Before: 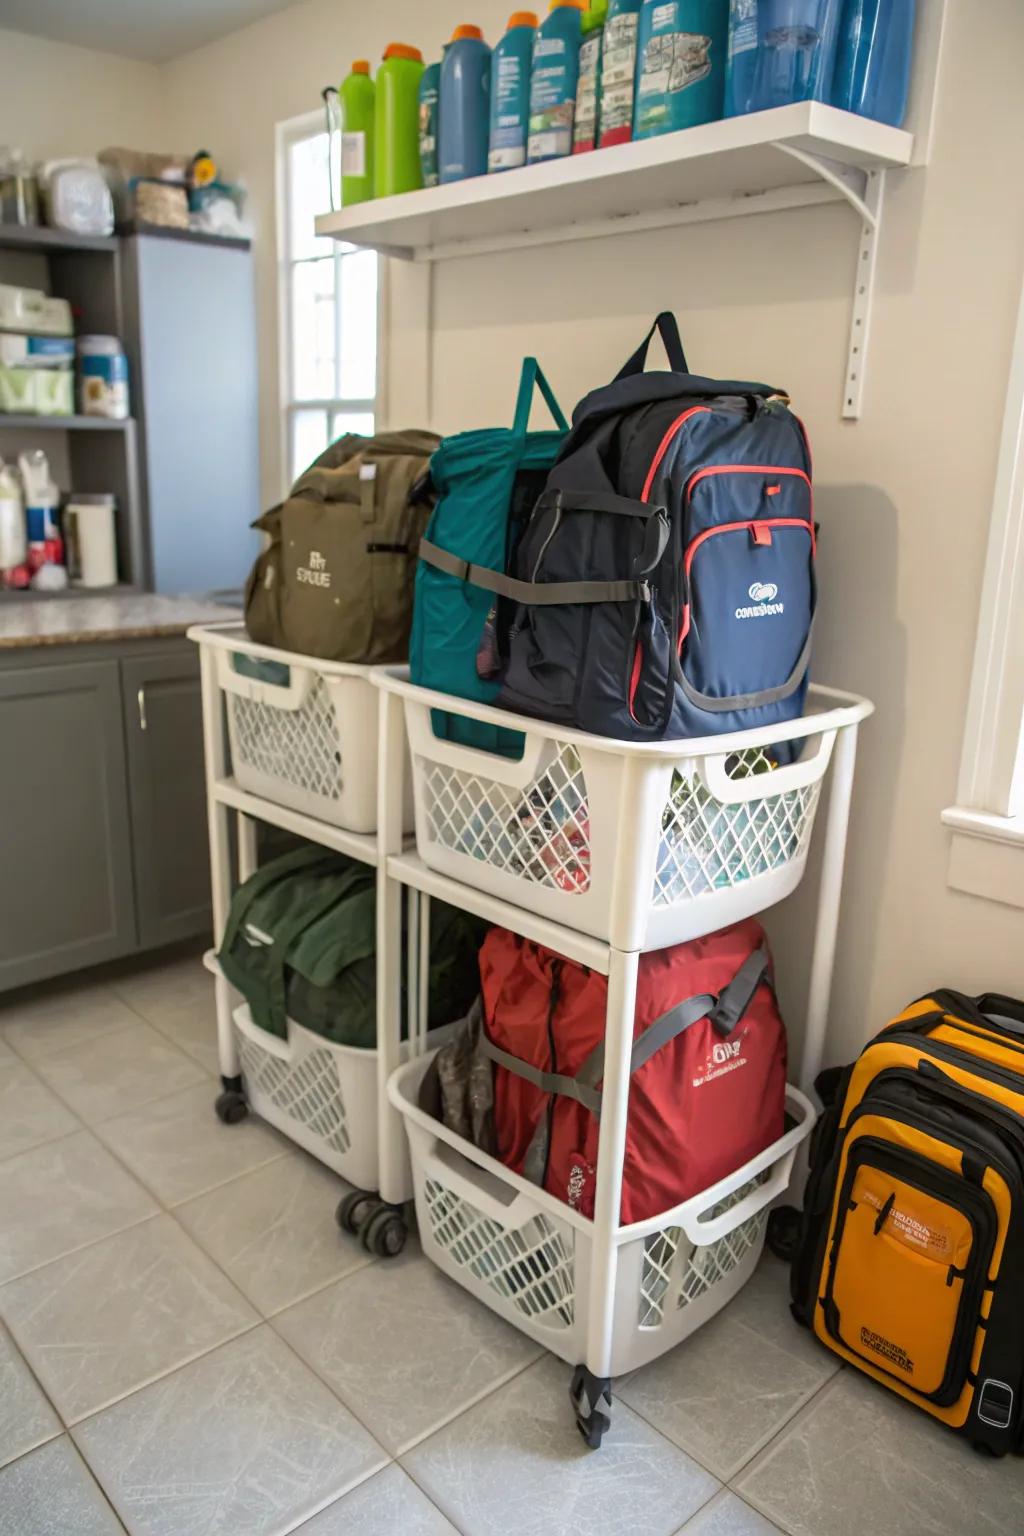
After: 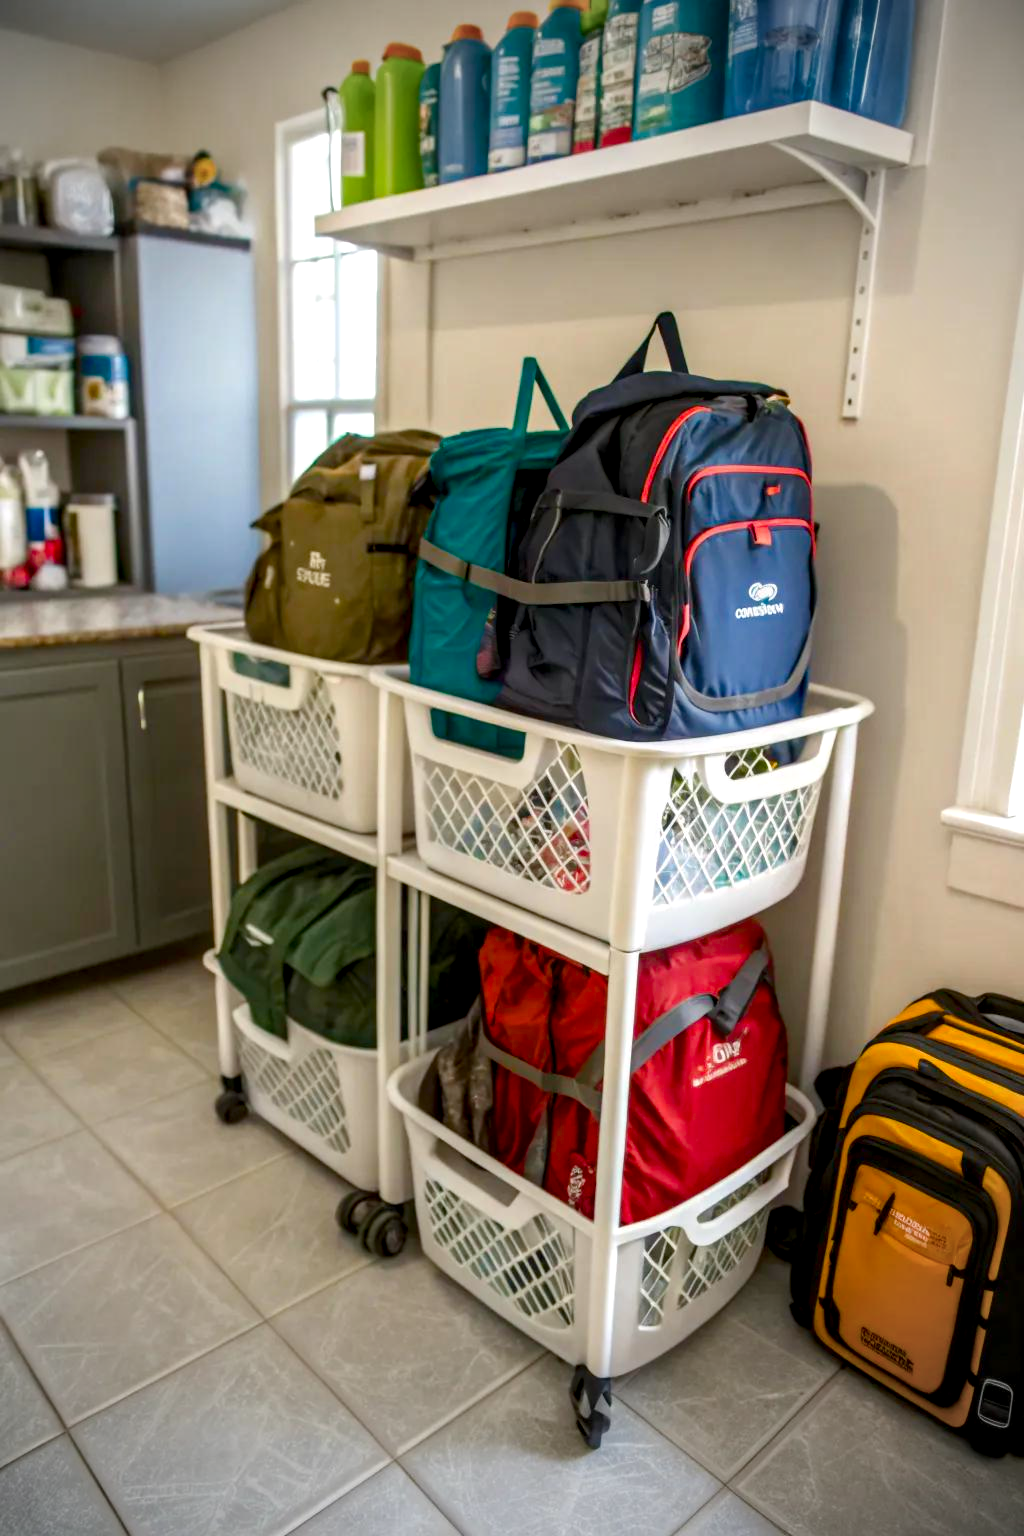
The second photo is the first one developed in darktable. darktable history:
local contrast: detail 142%
contrast equalizer: y [[0.5 ×4, 0.467, 0.376], [0.5 ×6], [0.5 ×6], [0 ×6], [0 ×6]]
vignetting: fall-off start 71.74%
color balance rgb: perceptual saturation grading › global saturation 35%, perceptual saturation grading › highlights -25%, perceptual saturation grading › shadows 50%
